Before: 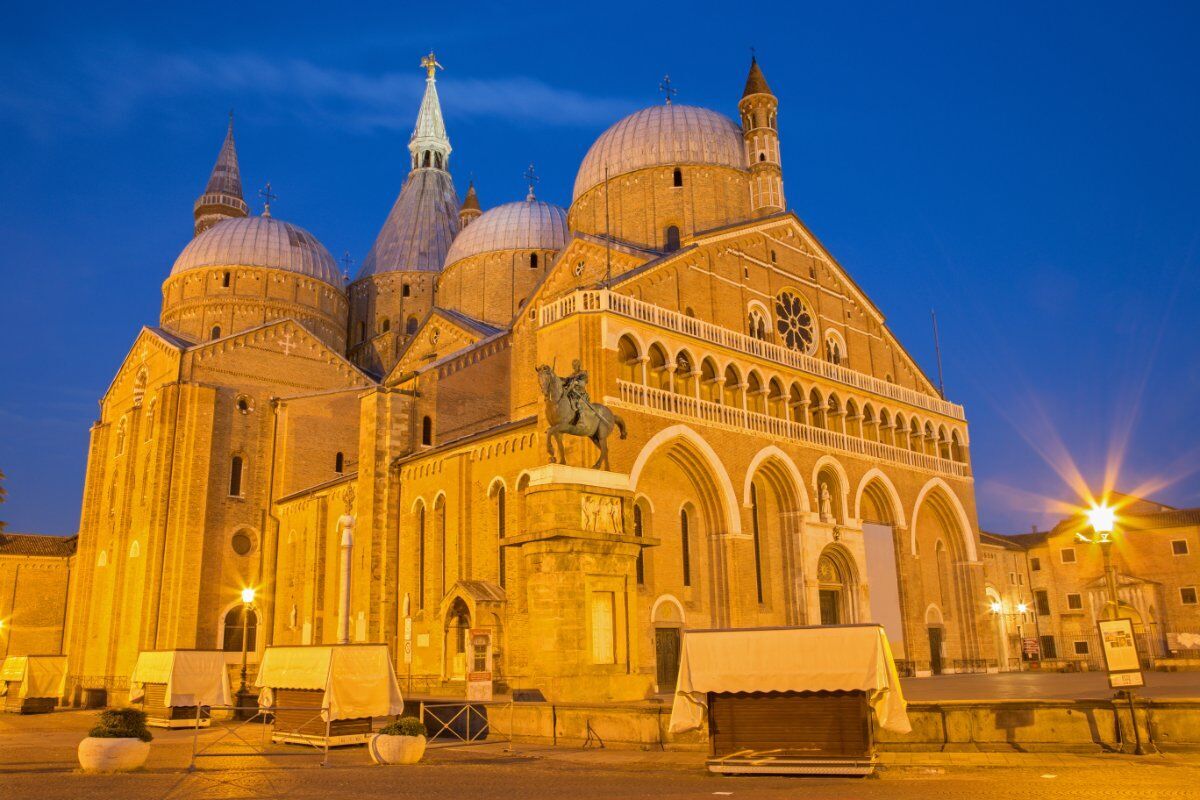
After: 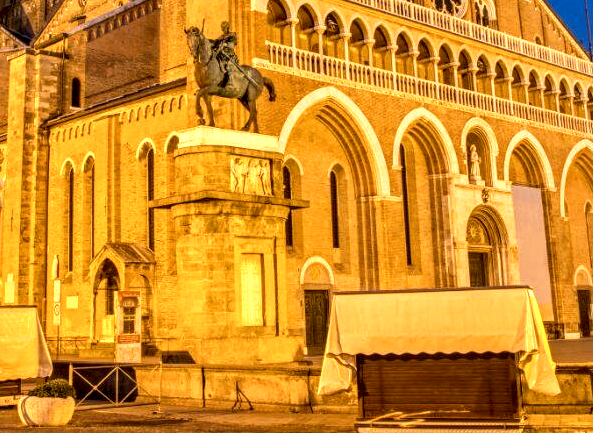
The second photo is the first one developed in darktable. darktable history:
local contrast: highlights 19%, detail 186%
crop: left 29.324%, top 42.26%, right 21.214%, bottom 3.511%
exposure: exposure 0.407 EV, compensate exposure bias true, compensate highlight preservation false
